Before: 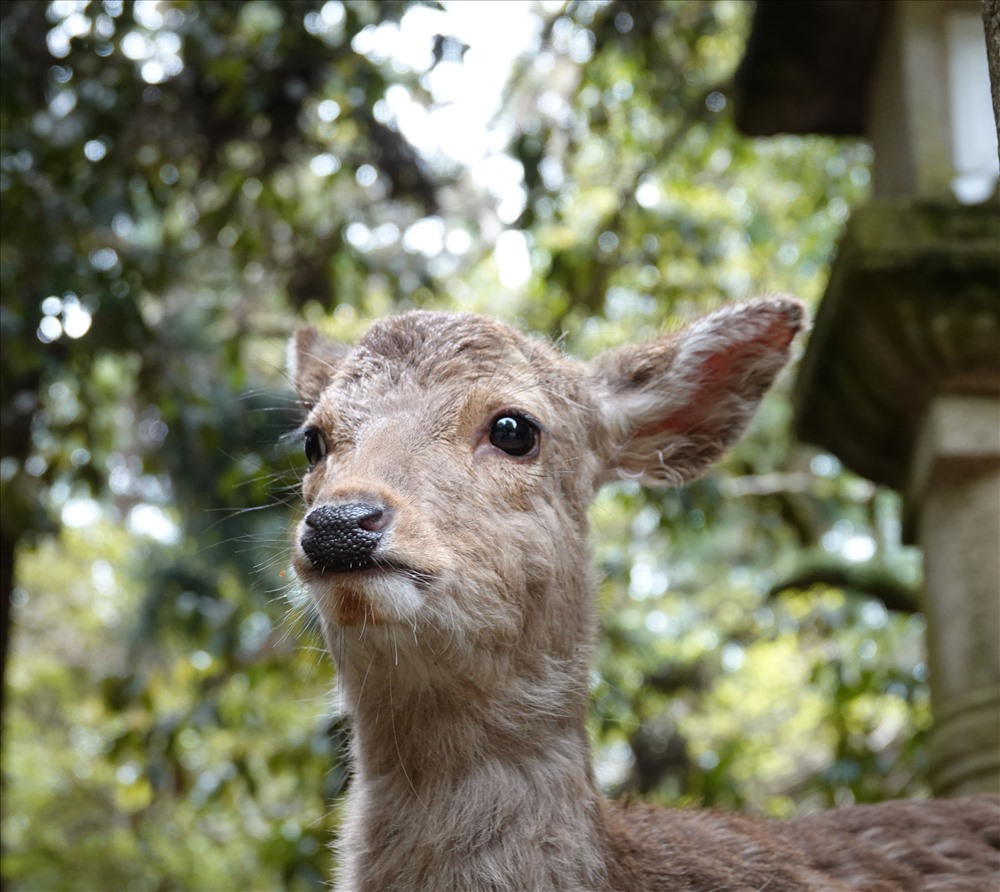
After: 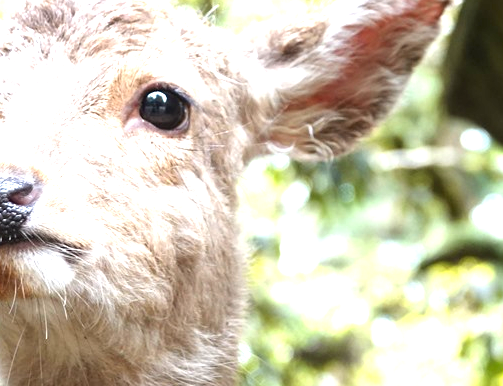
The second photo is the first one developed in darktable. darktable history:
crop: left 35.03%, top 36.625%, right 14.663%, bottom 20.057%
exposure: black level correction 0, exposure 1.5 EV, compensate exposure bias true, compensate highlight preservation false
